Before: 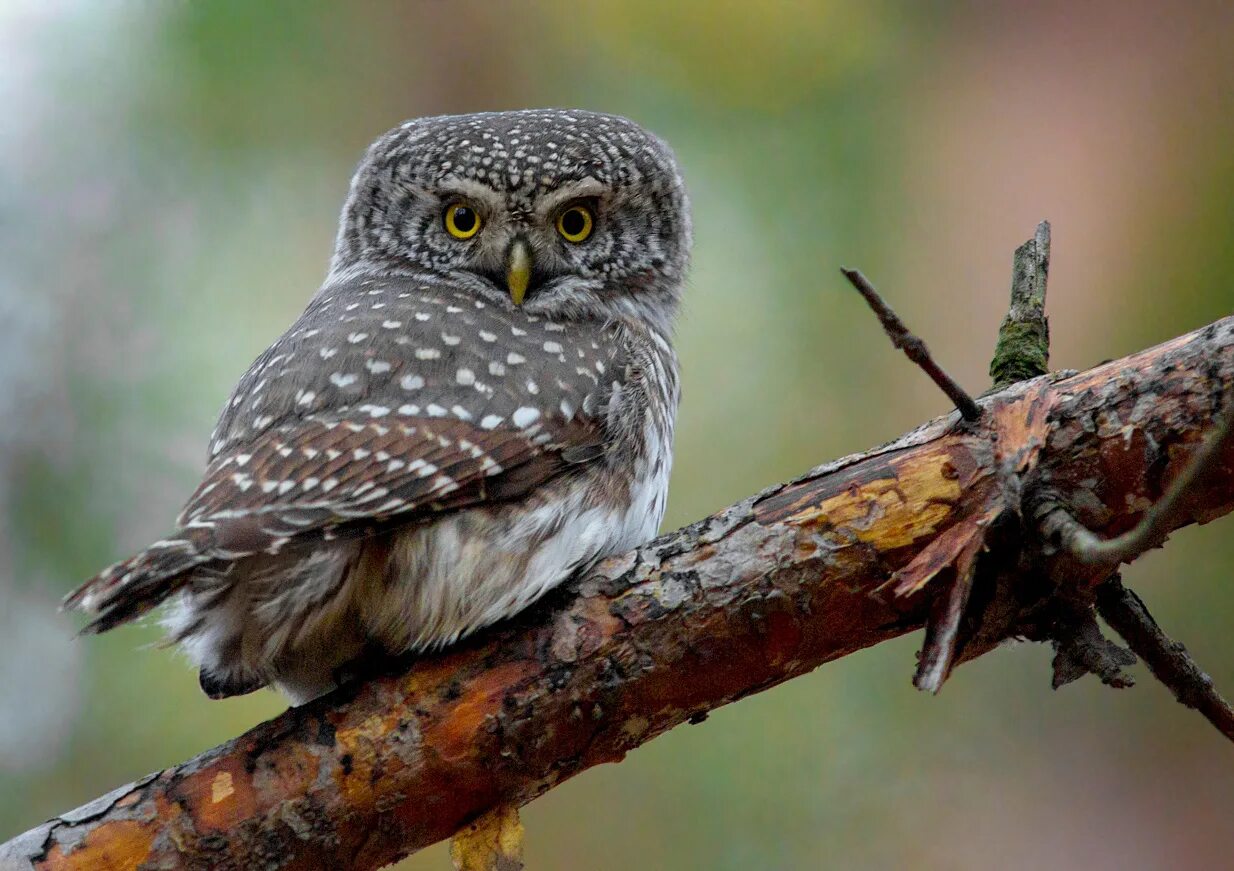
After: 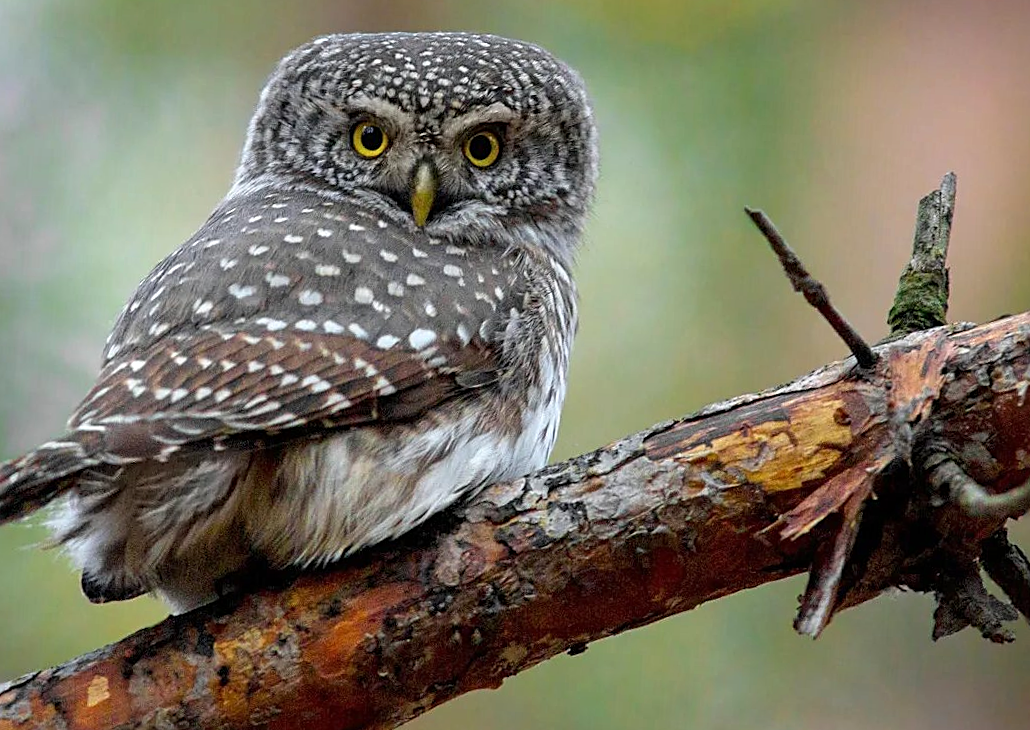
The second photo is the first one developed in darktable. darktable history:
crop and rotate: angle -3.24°, left 5.289%, top 5.216%, right 4.638%, bottom 4.354%
sharpen: on, module defaults
exposure: exposure 0.299 EV, compensate highlight preservation false
